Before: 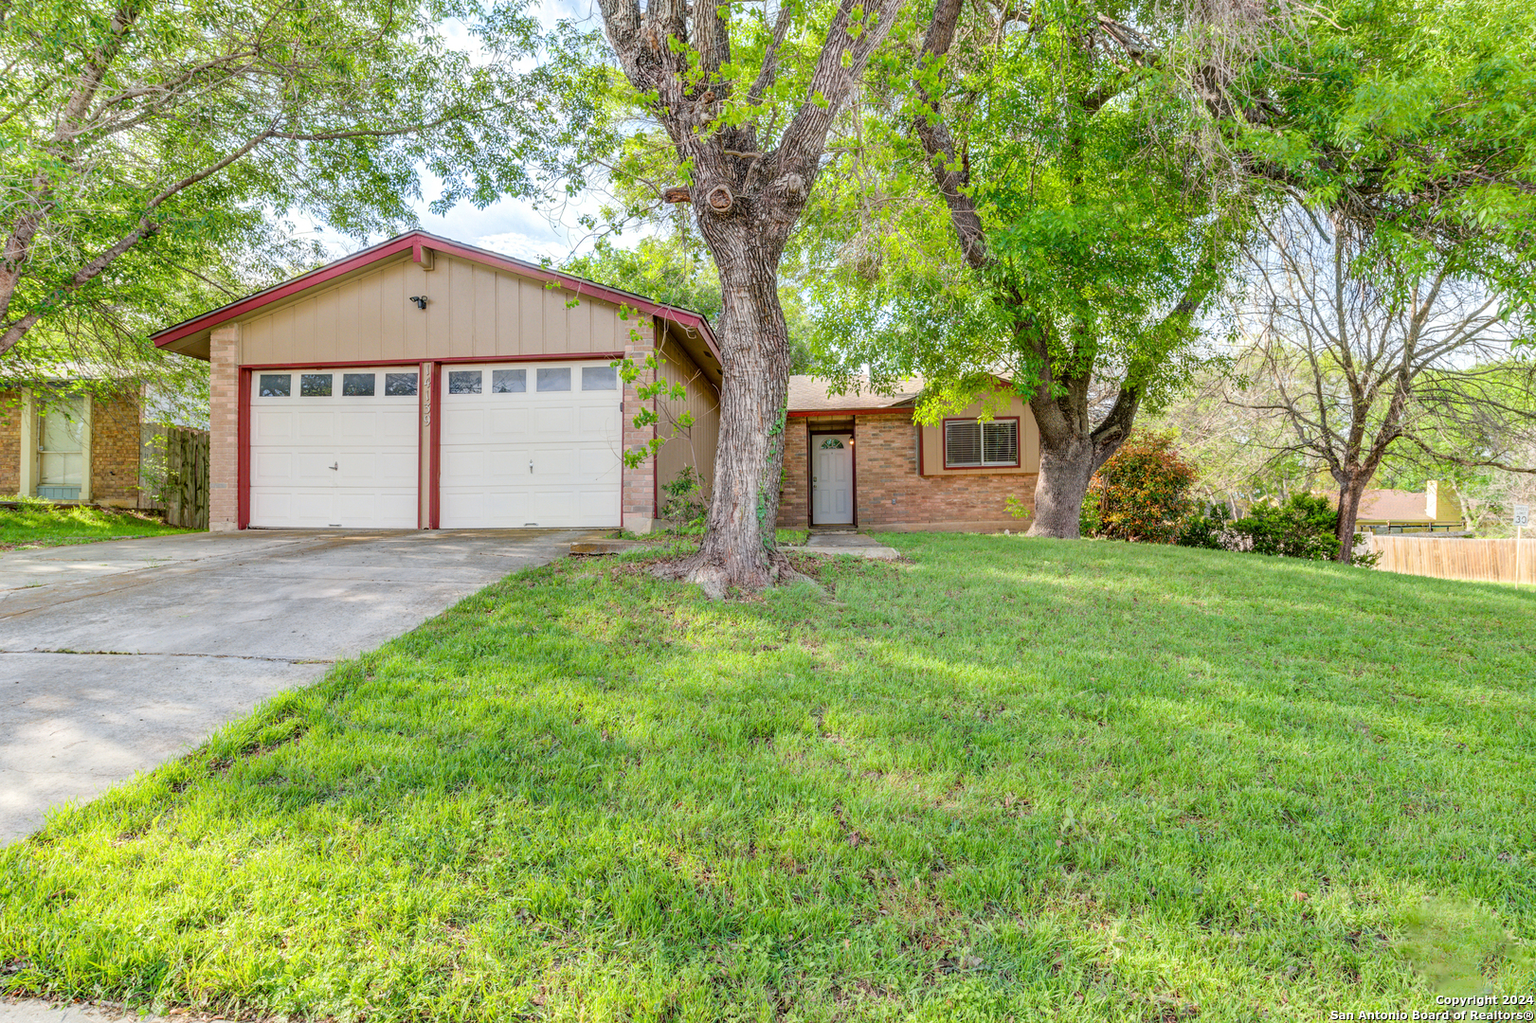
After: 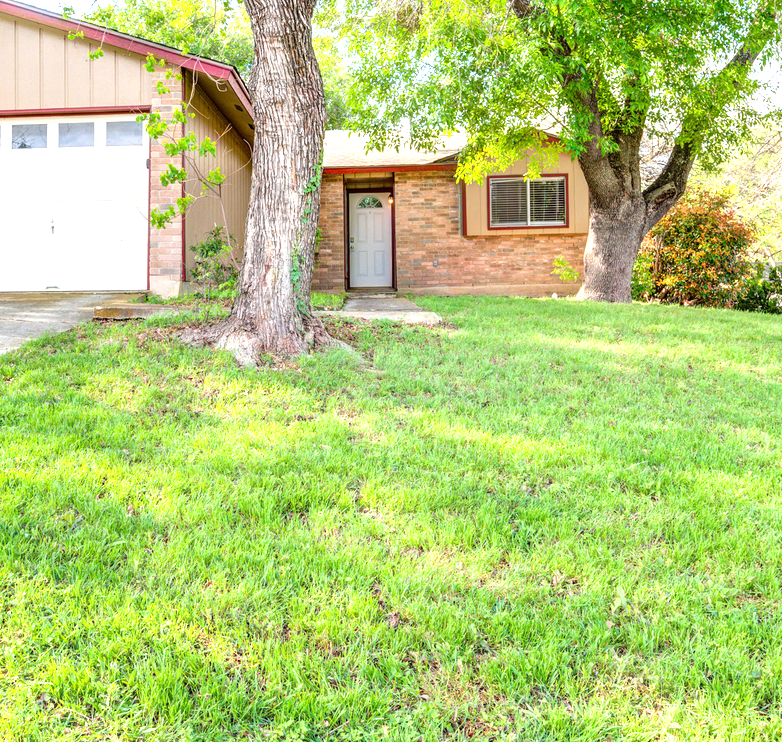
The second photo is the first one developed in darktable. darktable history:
crop: left 31.379%, top 24.658%, right 20.326%, bottom 6.628%
exposure: exposure 0.95 EV, compensate highlight preservation false
